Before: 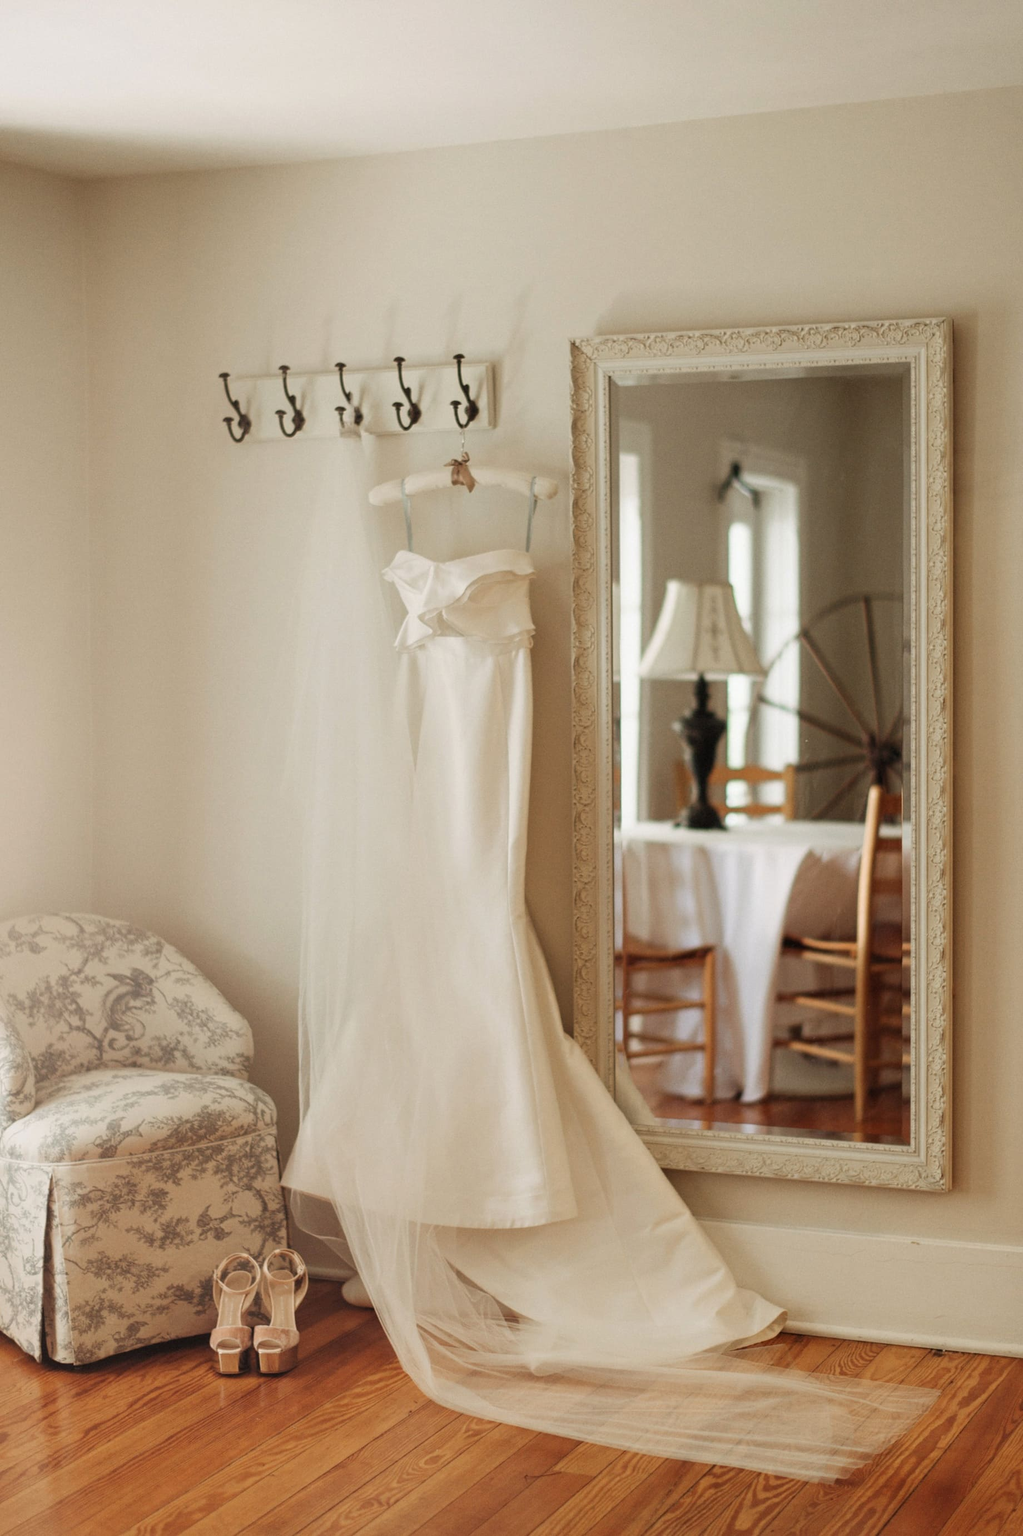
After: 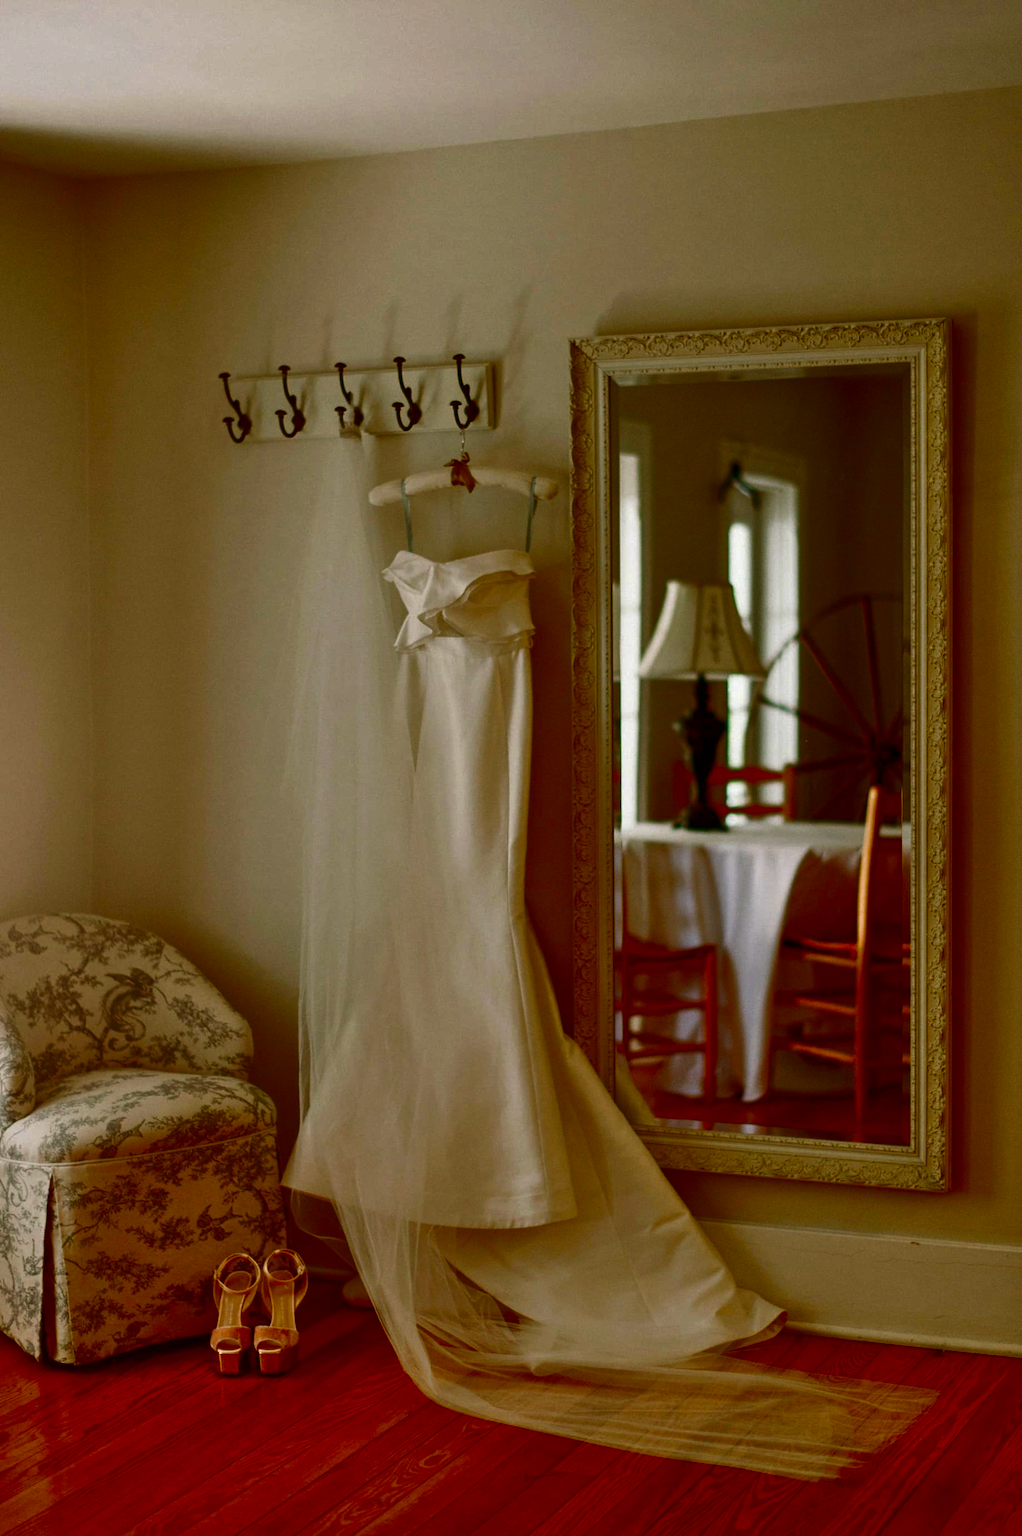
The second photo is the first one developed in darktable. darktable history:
tone equalizer: -8 EV 0.001 EV, -7 EV -0.004 EV, -6 EV 0.009 EV, -5 EV 0.032 EV, -4 EV 0.276 EV, -3 EV 0.644 EV, -2 EV 0.584 EV, -1 EV 0.187 EV, +0 EV 0.024 EV
contrast brightness saturation: brightness -1, saturation 1
